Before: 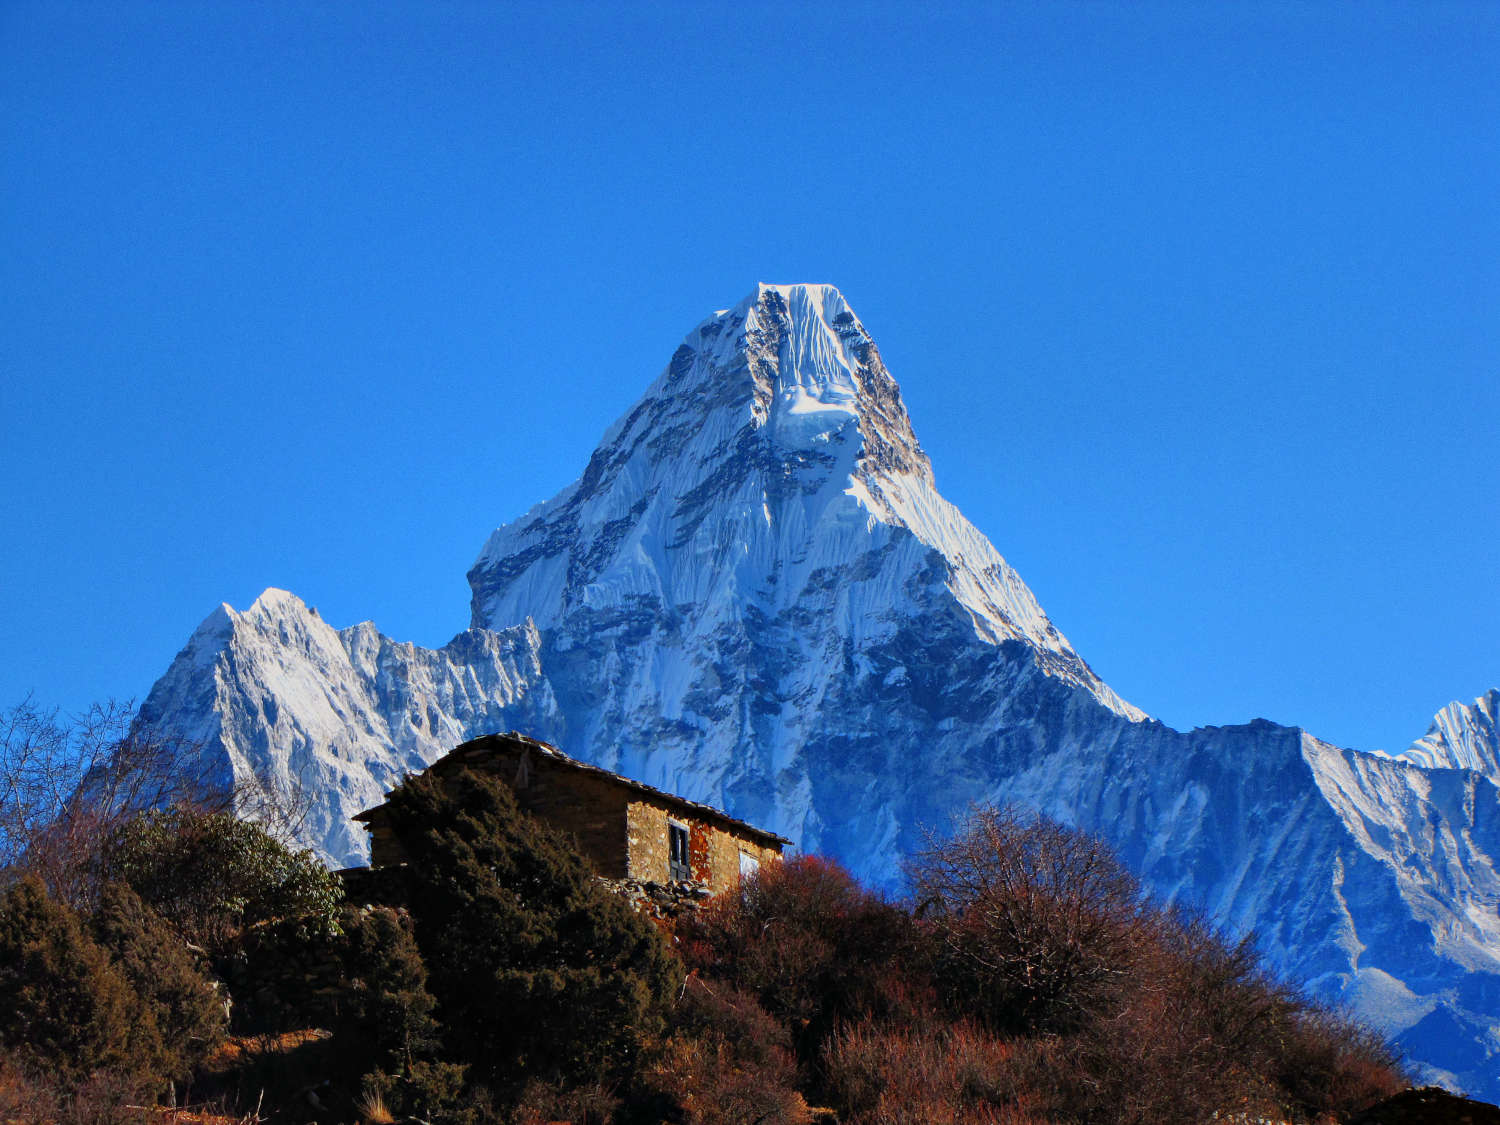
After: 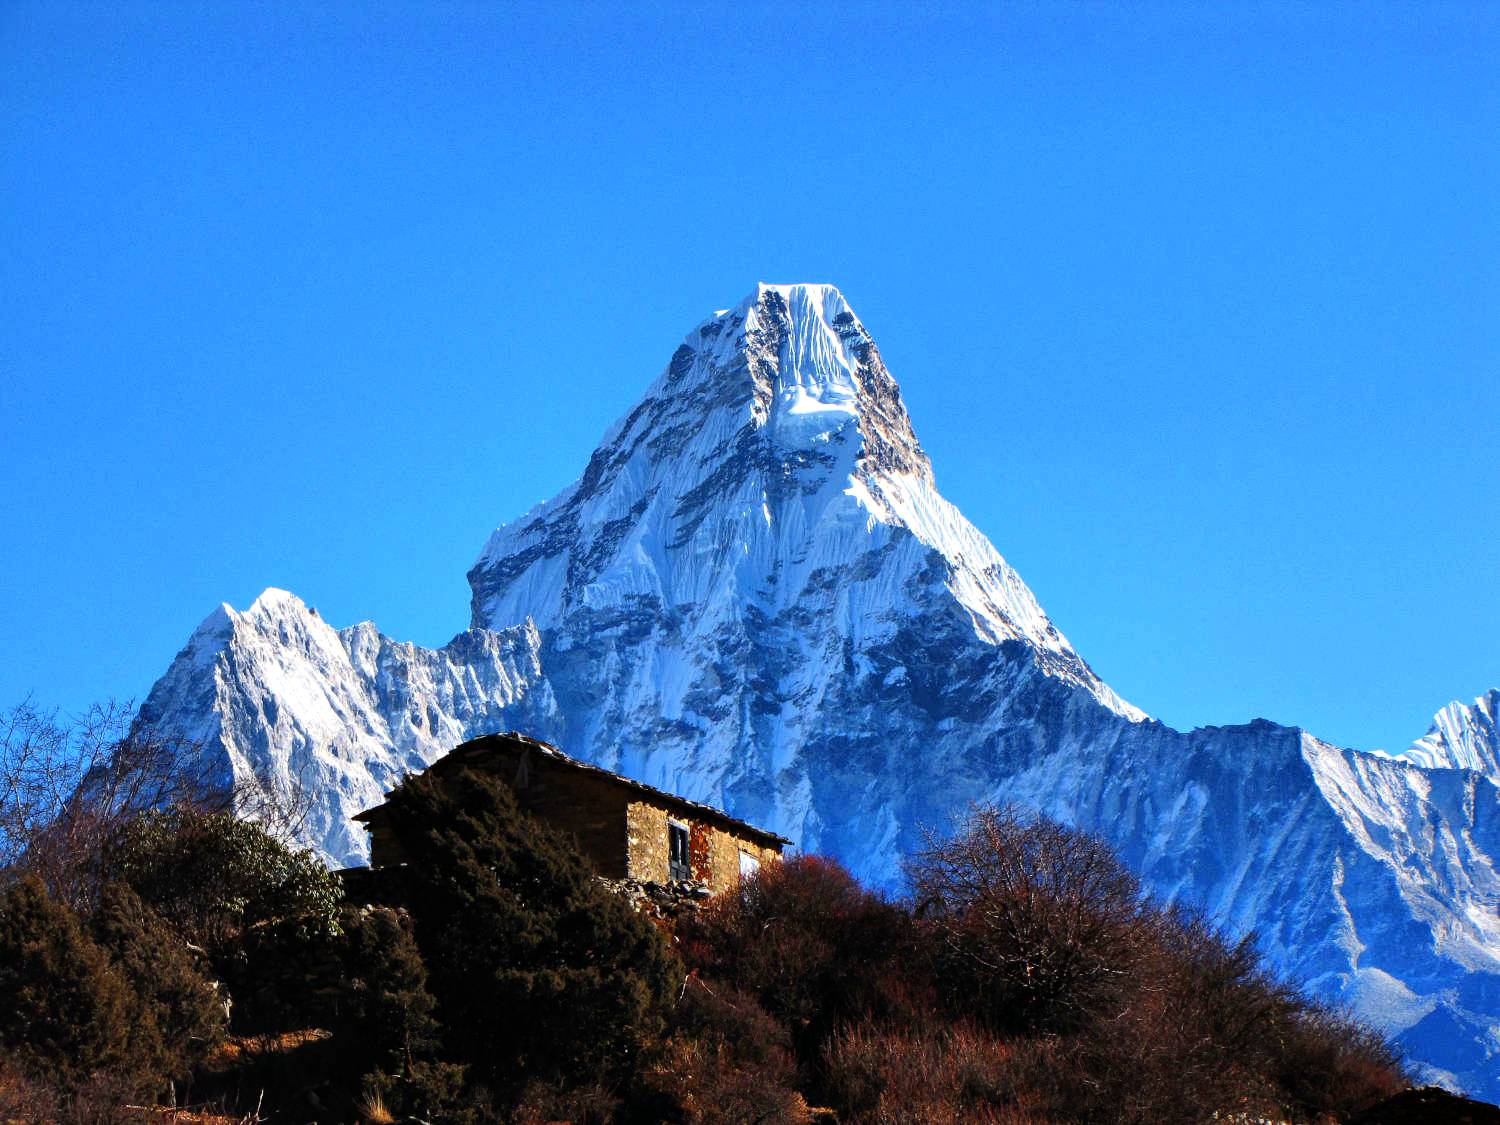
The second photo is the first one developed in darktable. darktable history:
tone equalizer: -8 EV -0.75 EV, -7 EV -0.7 EV, -6 EV -0.6 EV, -5 EV -0.4 EV, -3 EV 0.4 EV, -2 EV 0.6 EV, -1 EV 0.7 EV, +0 EV 0.75 EV, edges refinement/feathering 500, mask exposure compensation -1.57 EV, preserve details no
exposure: exposure -0.048 EV, compensate highlight preservation false
